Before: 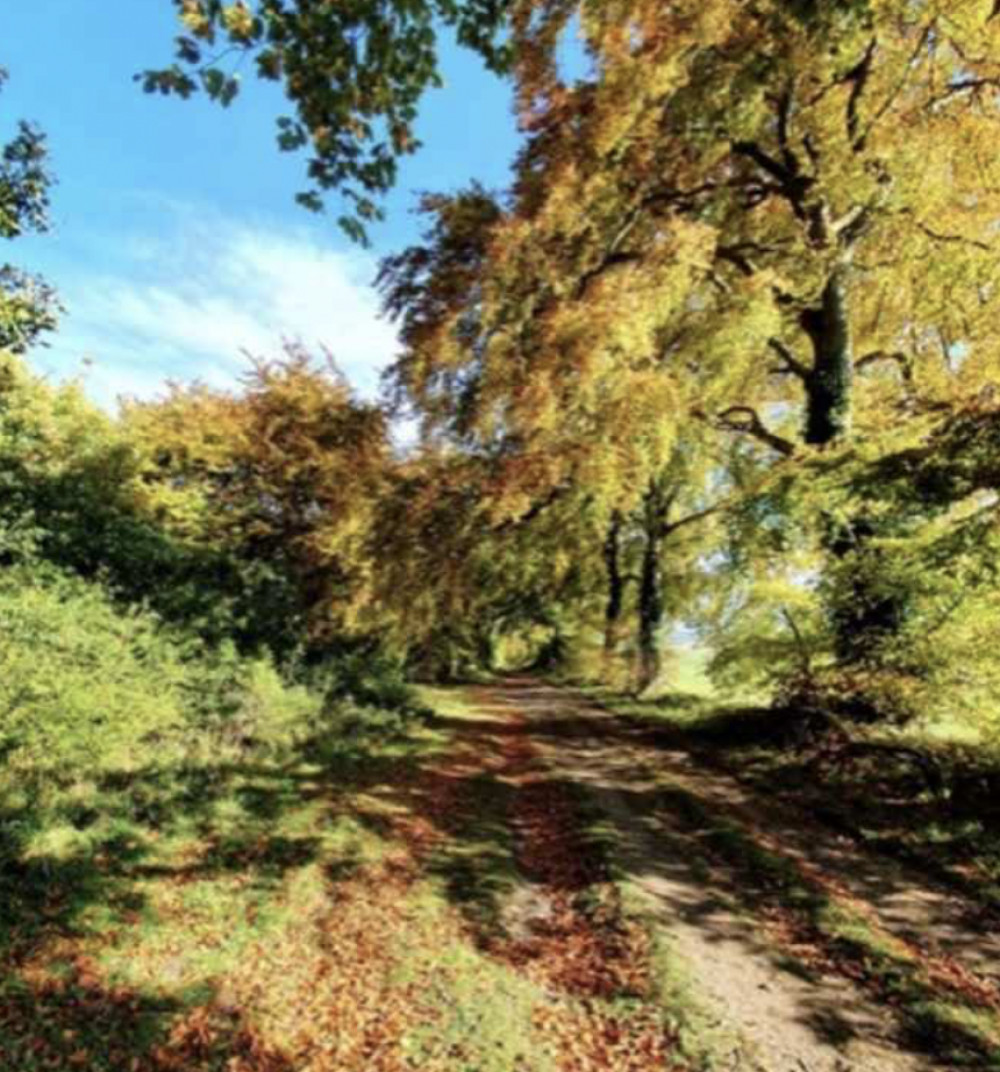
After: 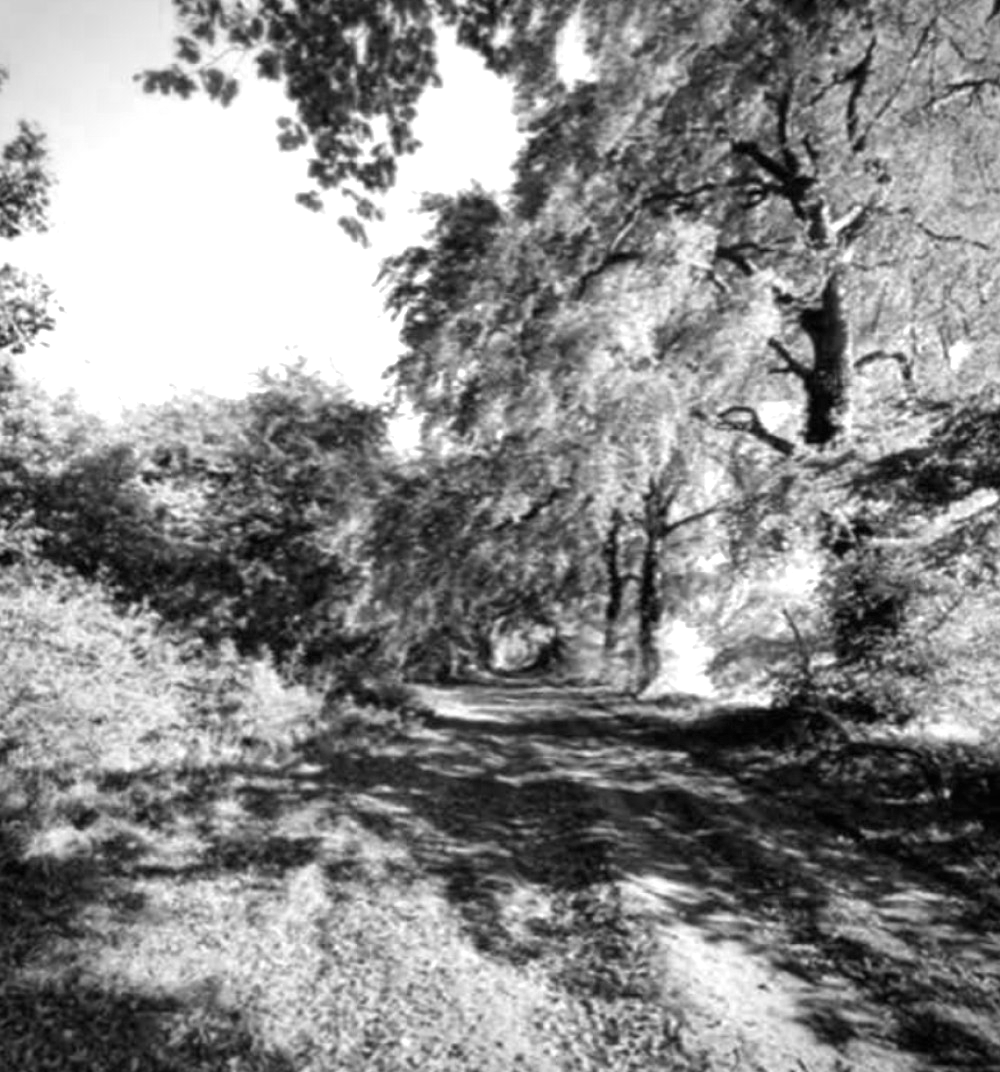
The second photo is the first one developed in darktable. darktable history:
exposure: black level correction 0, exposure 0.954 EV, compensate highlight preservation false
color calibration: output gray [0.246, 0.254, 0.501, 0], x 0.367, y 0.376, temperature 4357.47 K
vignetting: on, module defaults
